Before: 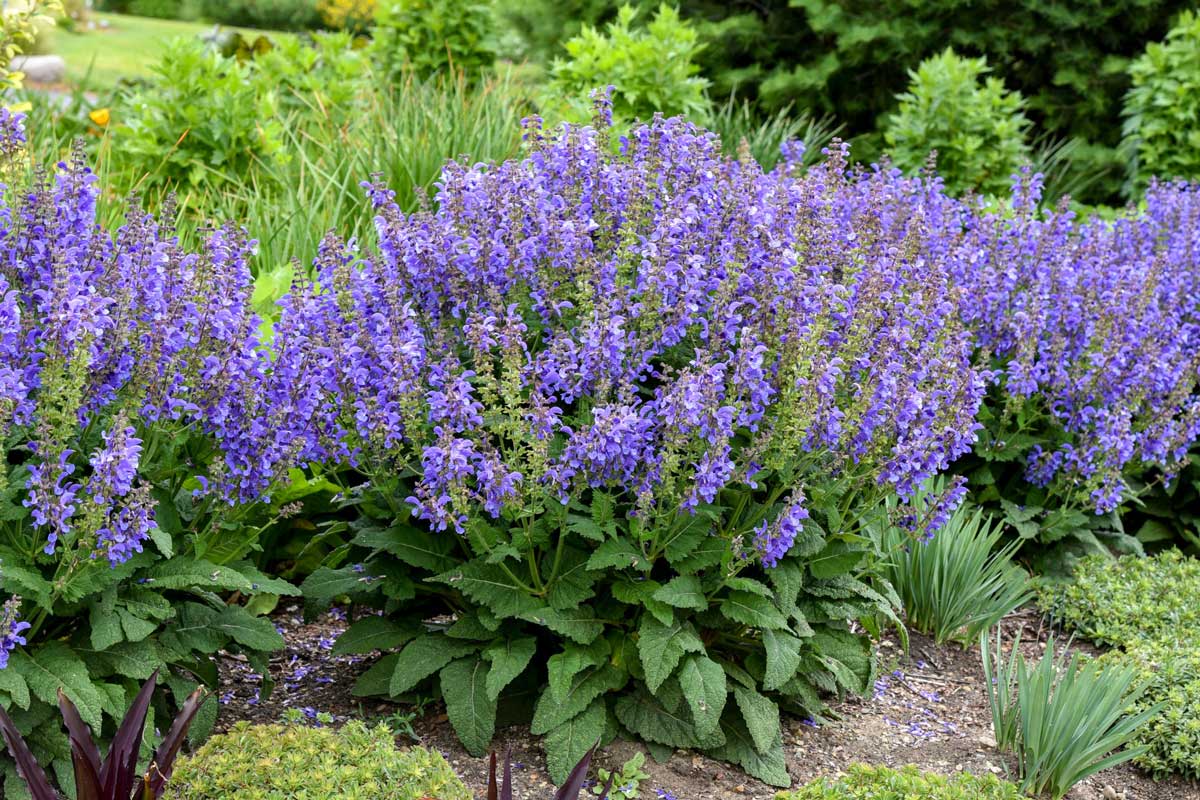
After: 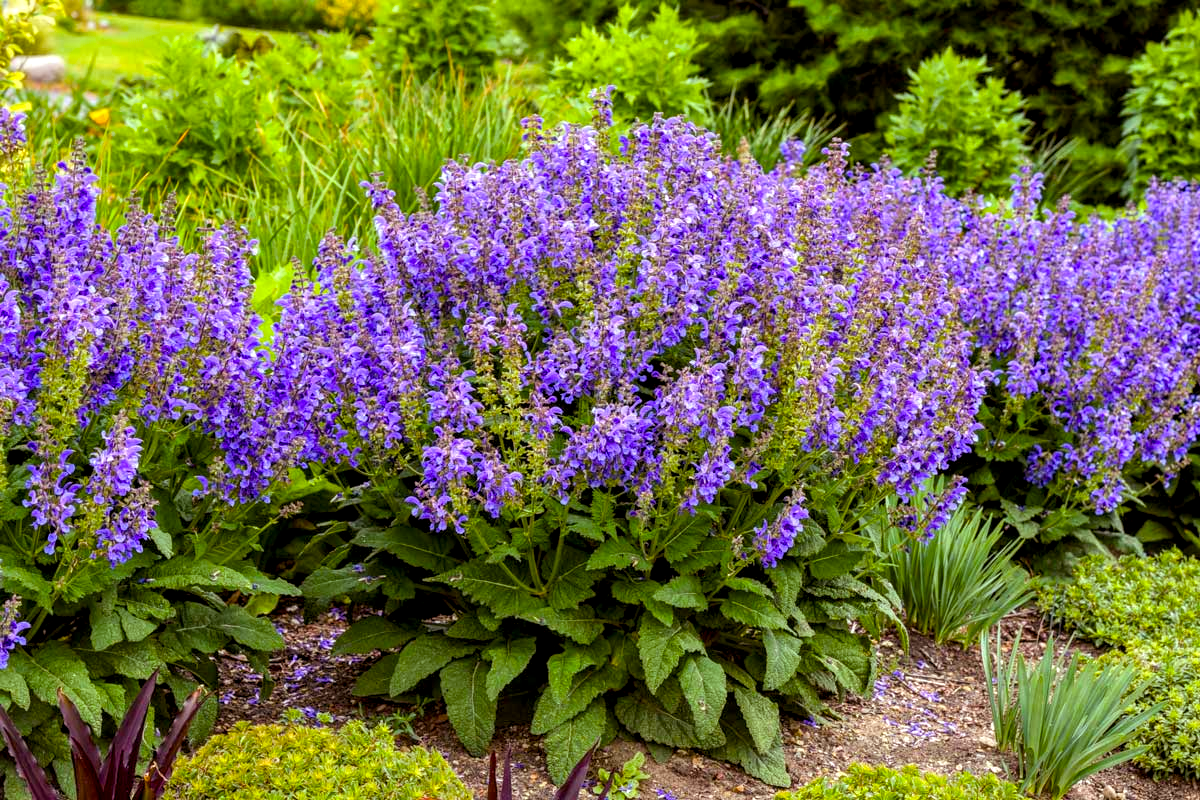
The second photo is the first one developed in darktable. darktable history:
local contrast: detail 130%
color balance rgb: power › chroma 1.563%, power › hue 26.79°, linear chroma grading › global chroma 8.674%, perceptual saturation grading › global saturation 31.258%, global vibrance 11.198%
